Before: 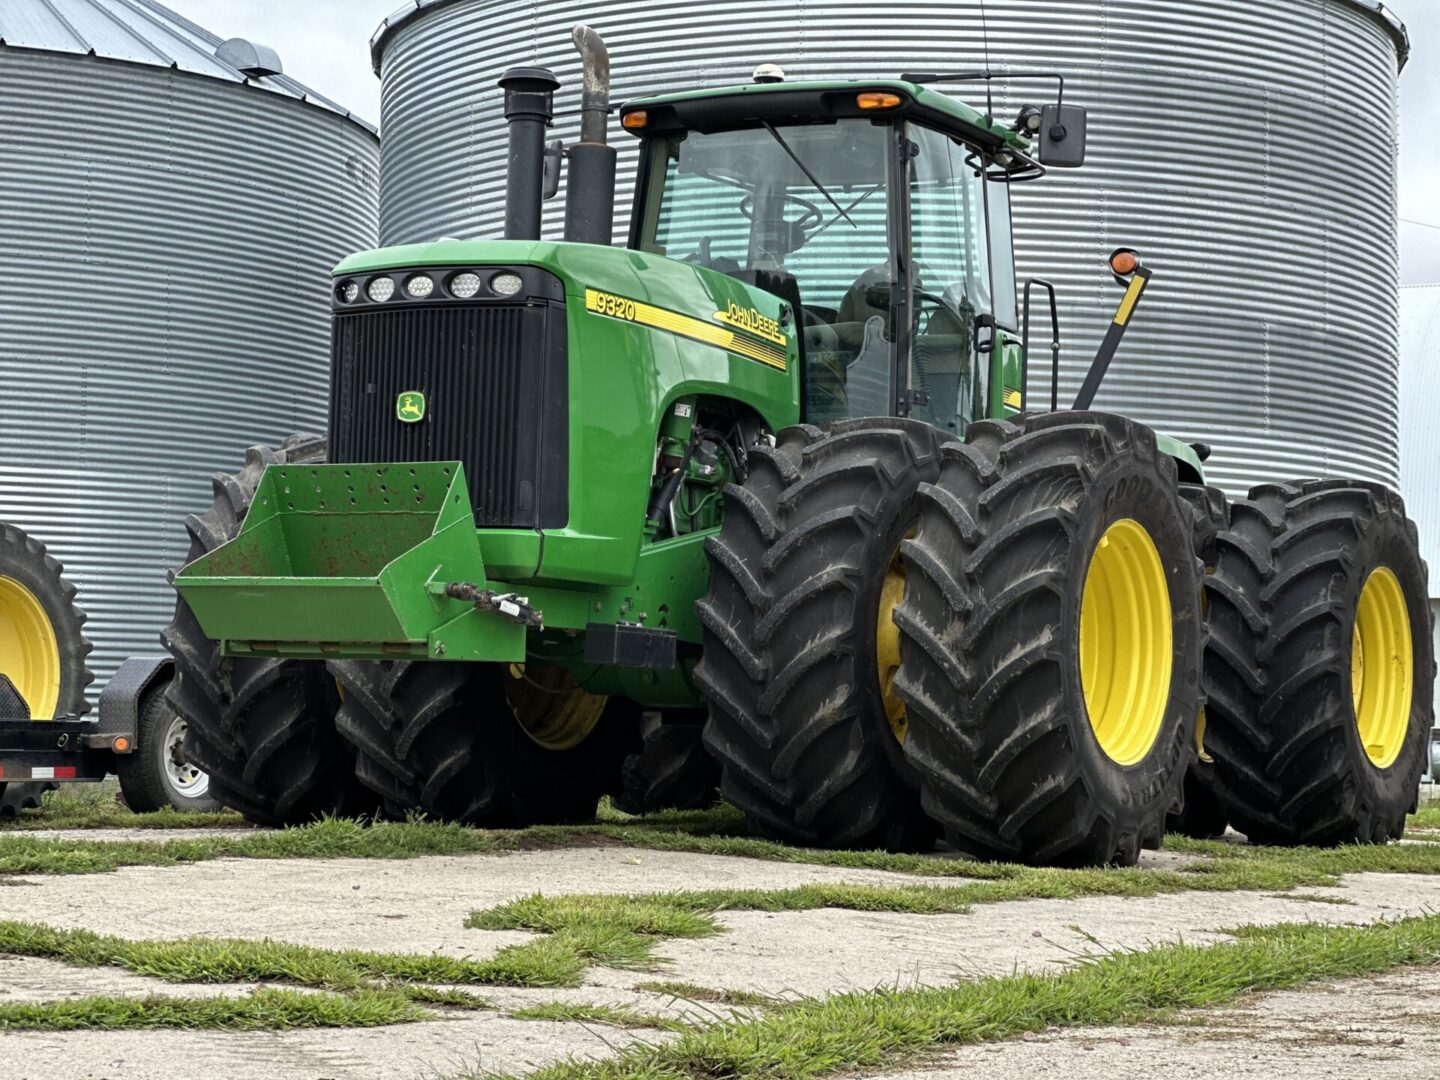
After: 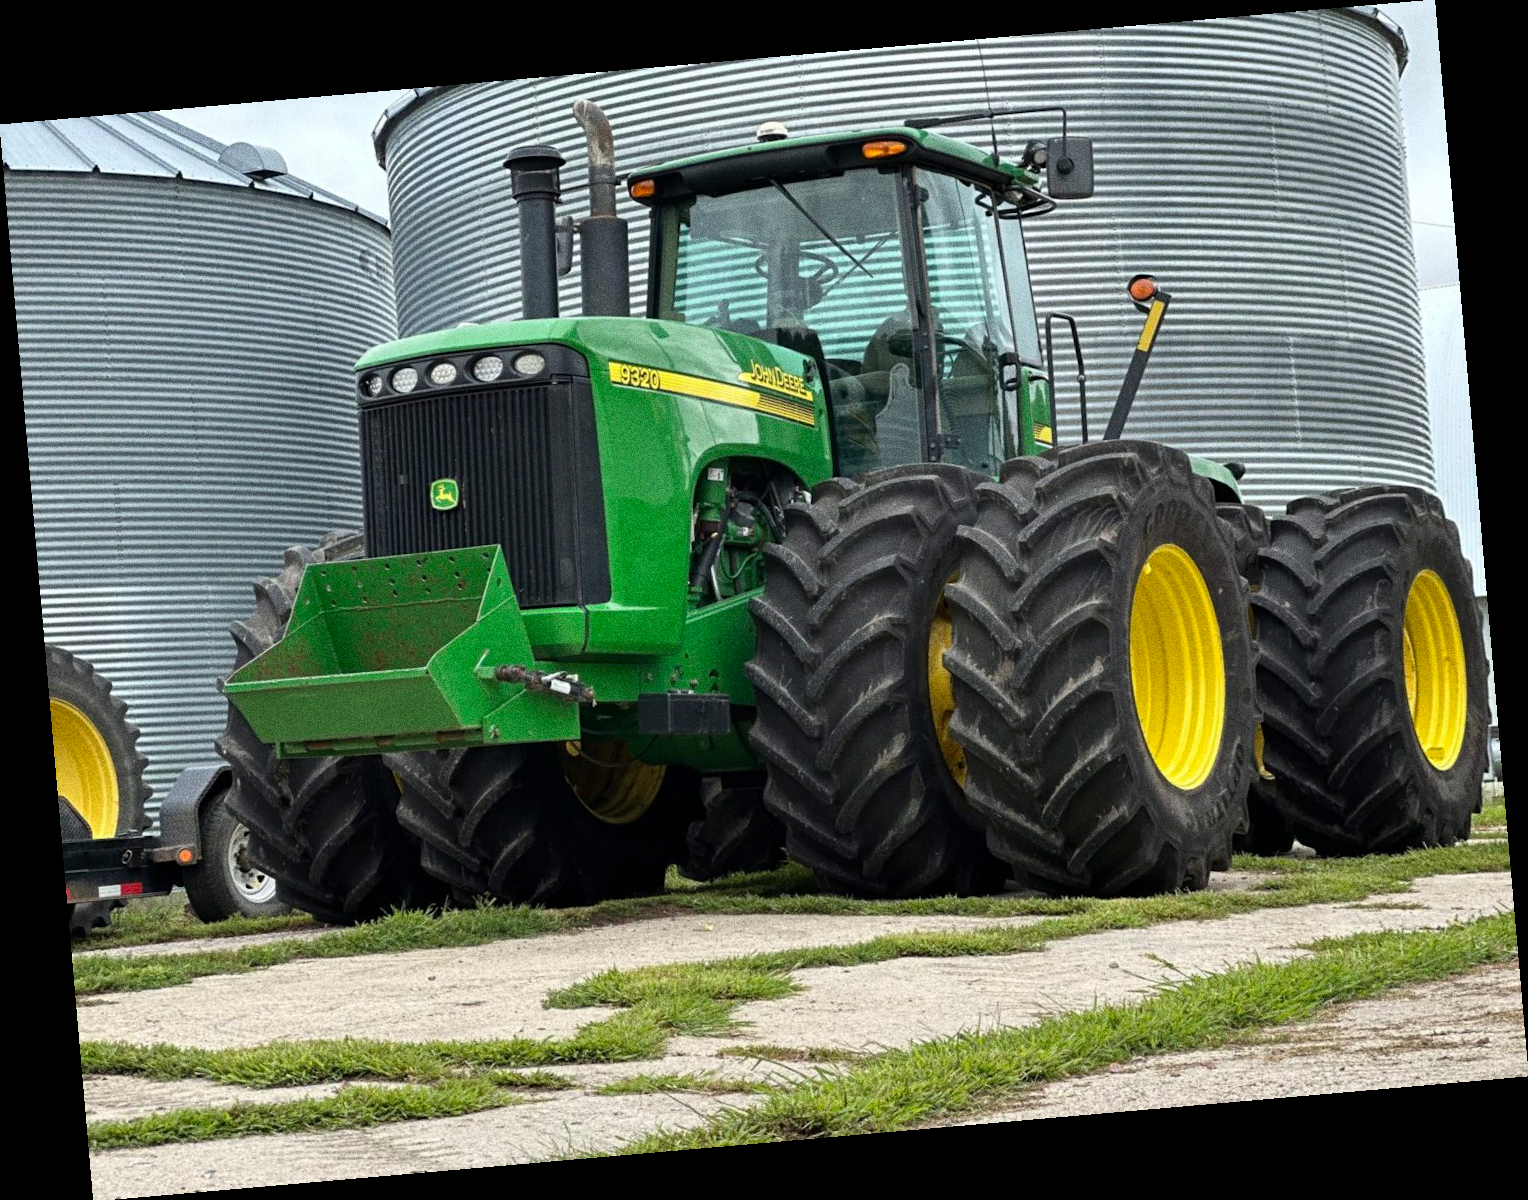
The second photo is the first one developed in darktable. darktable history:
grain: coarseness 0.09 ISO, strength 40%
rotate and perspective: rotation -4.98°, automatic cropping off
